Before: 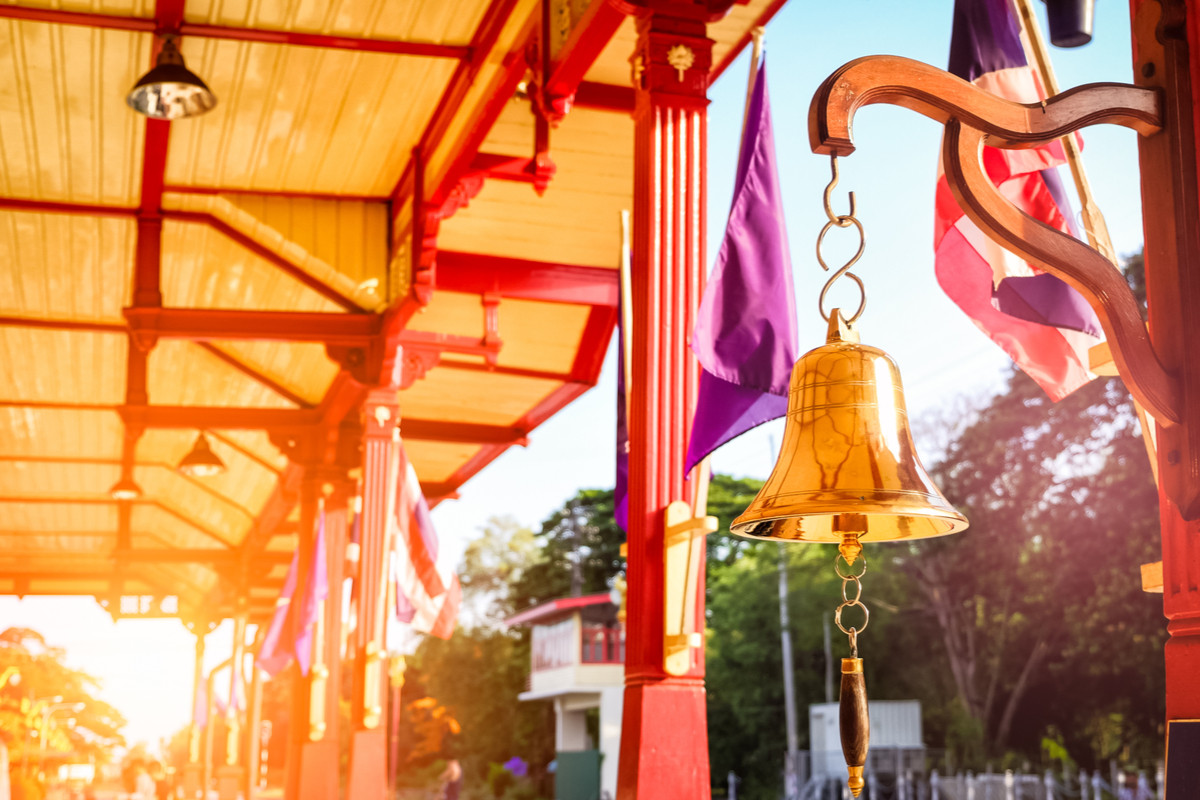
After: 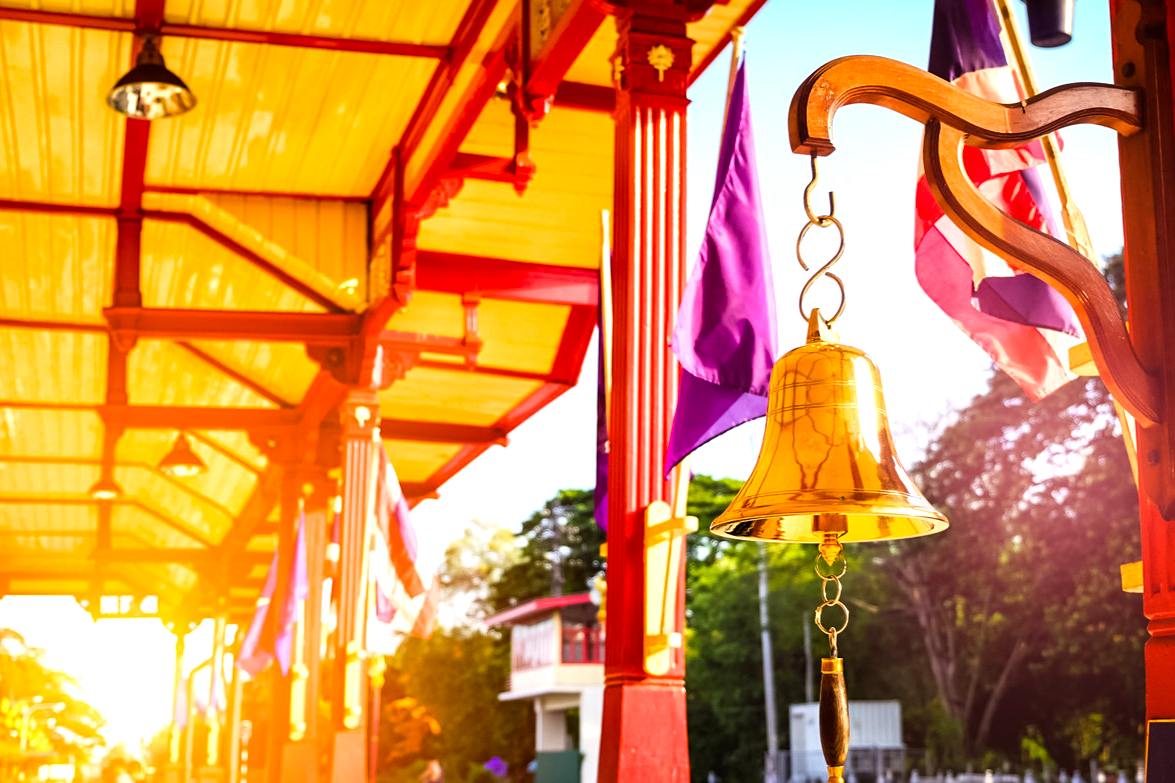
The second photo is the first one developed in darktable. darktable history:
sharpen: amount 0.2
crop: left 1.743%, right 0.268%, bottom 2.011%
color balance rgb: perceptual saturation grading › global saturation 20%, global vibrance 20%
tone equalizer: -8 EV -0.417 EV, -7 EV -0.389 EV, -6 EV -0.333 EV, -5 EV -0.222 EV, -3 EV 0.222 EV, -2 EV 0.333 EV, -1 EV 0.389 EV, +0 EV 0.417 EV, edges refinement/feathering 500, mask exposure compensation -1.57 EV, preserve details no
